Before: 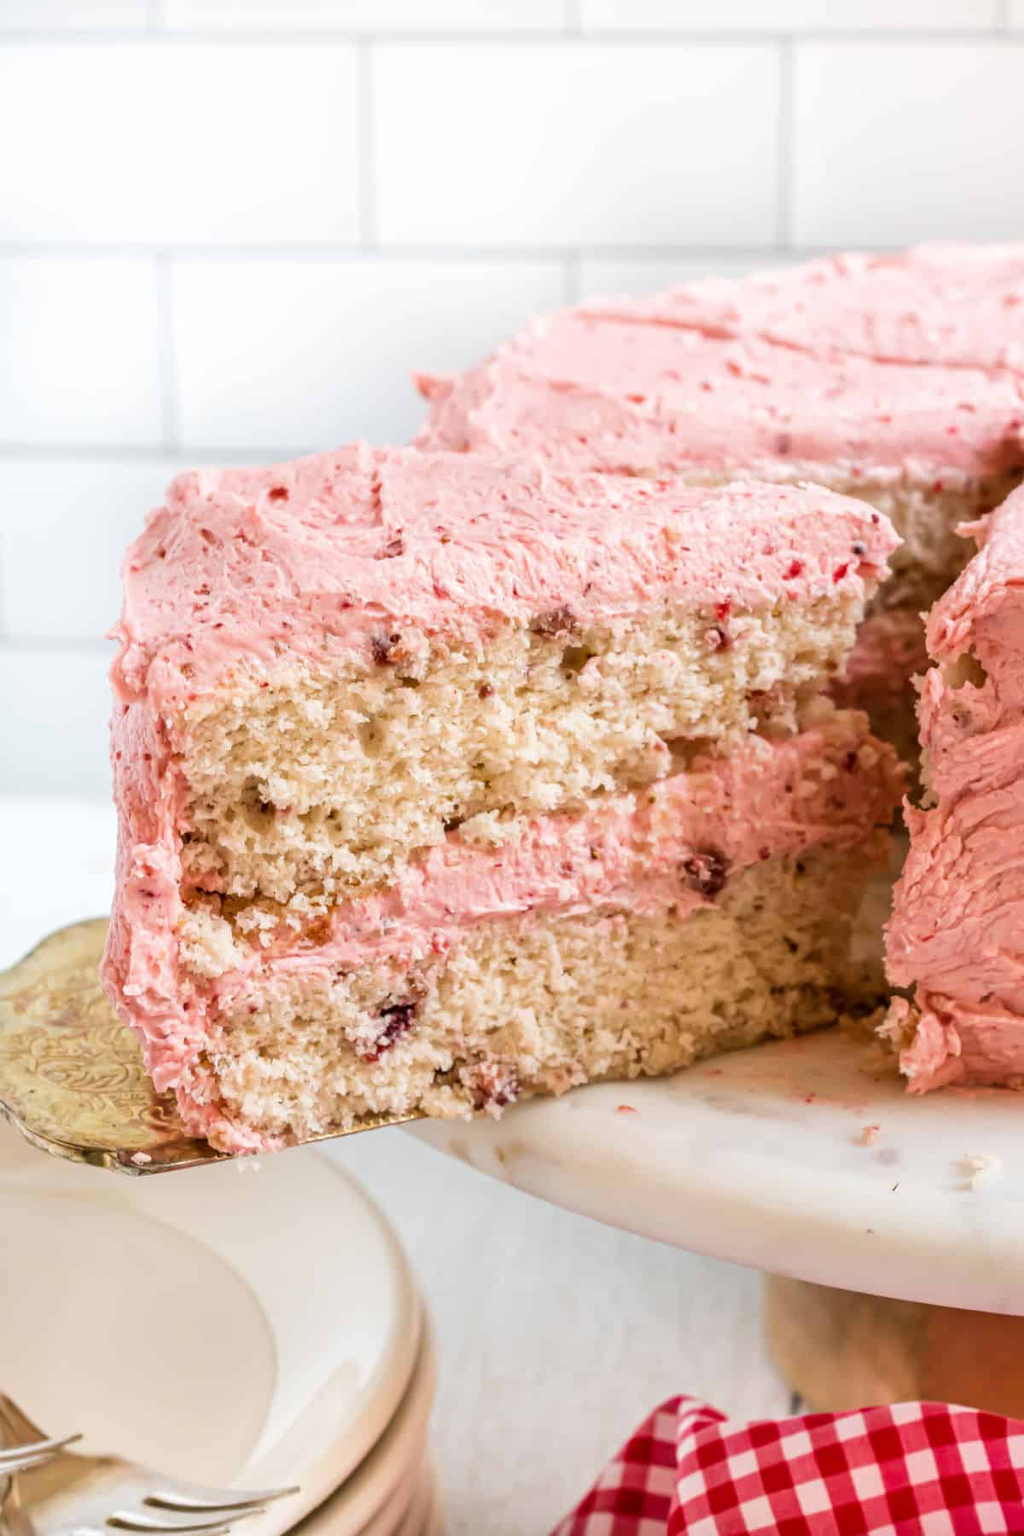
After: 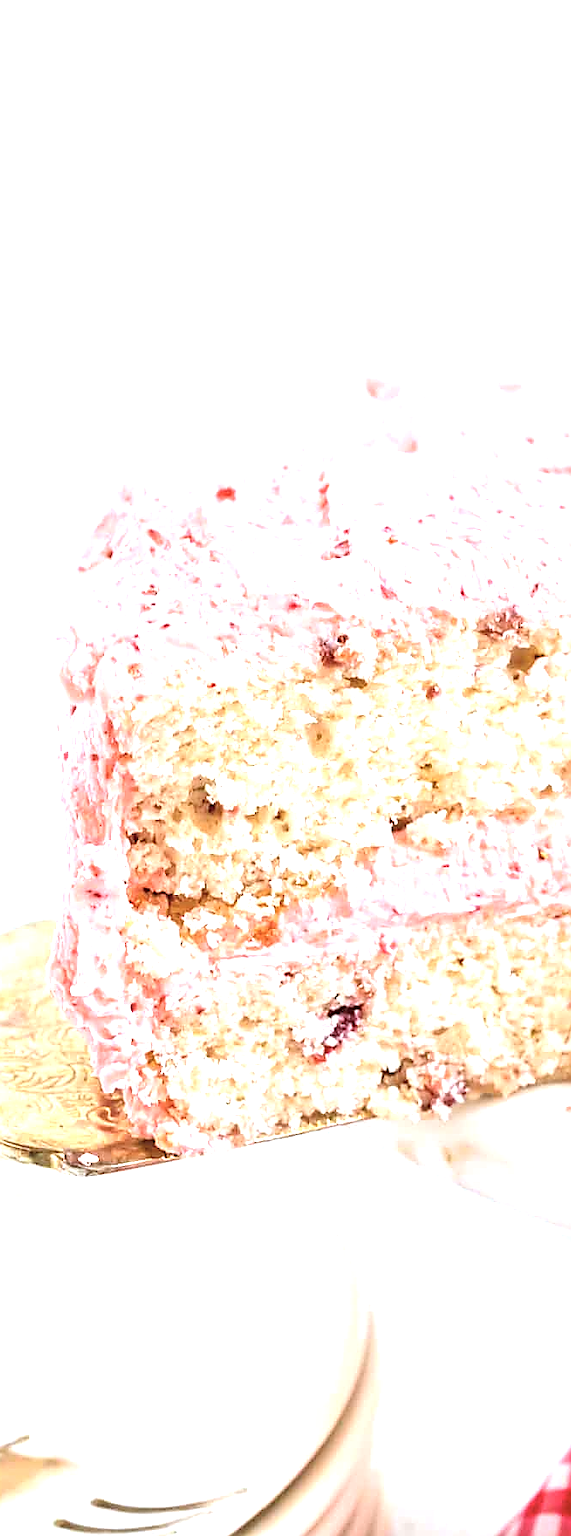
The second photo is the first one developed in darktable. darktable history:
sharpen: radius 1.418, amount 1.251, threshold 0.697
contrast brightness saturation: brightness 0.127
exposure: black level correction 0, exposure 1.199 EV, compensate exposure bias true, compensate highlight preservation false
color correction: highlights a* -3.86, highlights b* -10.73
crop: left 5.218%, right 39.02%
